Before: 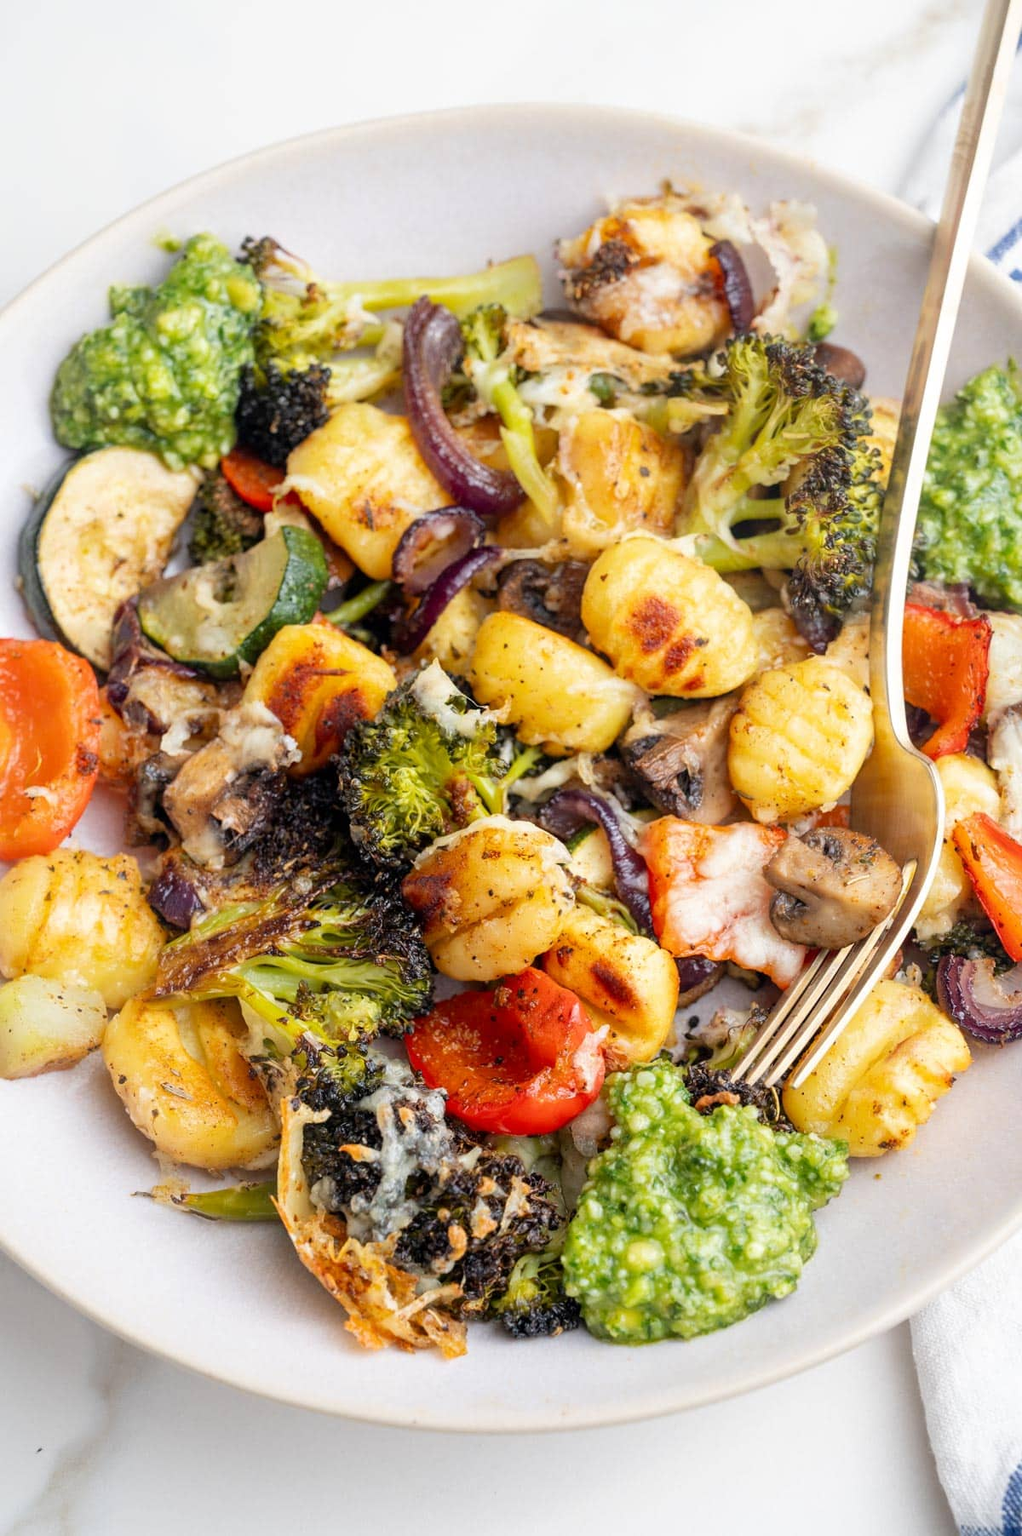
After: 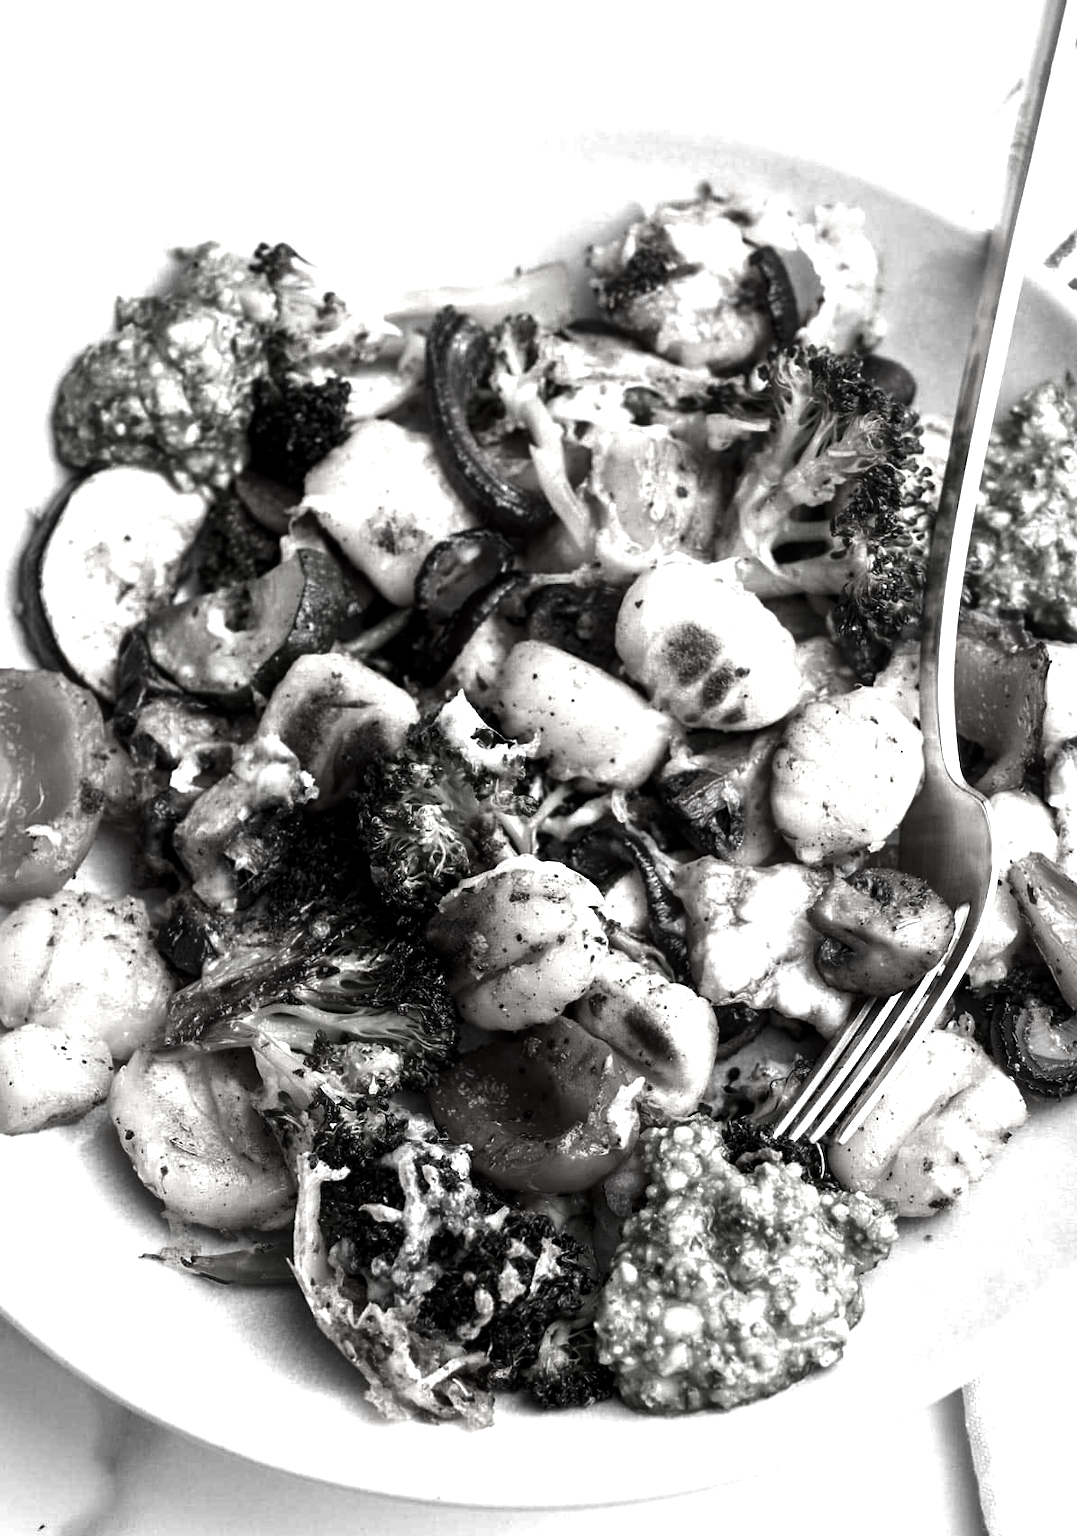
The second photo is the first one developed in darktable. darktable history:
local contrast: mode bilateral grid, contrast 20, coarseness 50, detail 103%, midtone range 0.2
crop: top 0.464%, right 0.26%, bottom 5.005%
color balance rgb: perceptual saturation grading › global saturation 30.787%, perceptual brilliance grading › global brilliance 18.341%, global vibrance 20%
contrast brightness saturation: contrast -0.026, brightness -0.572, saturation -0.983
